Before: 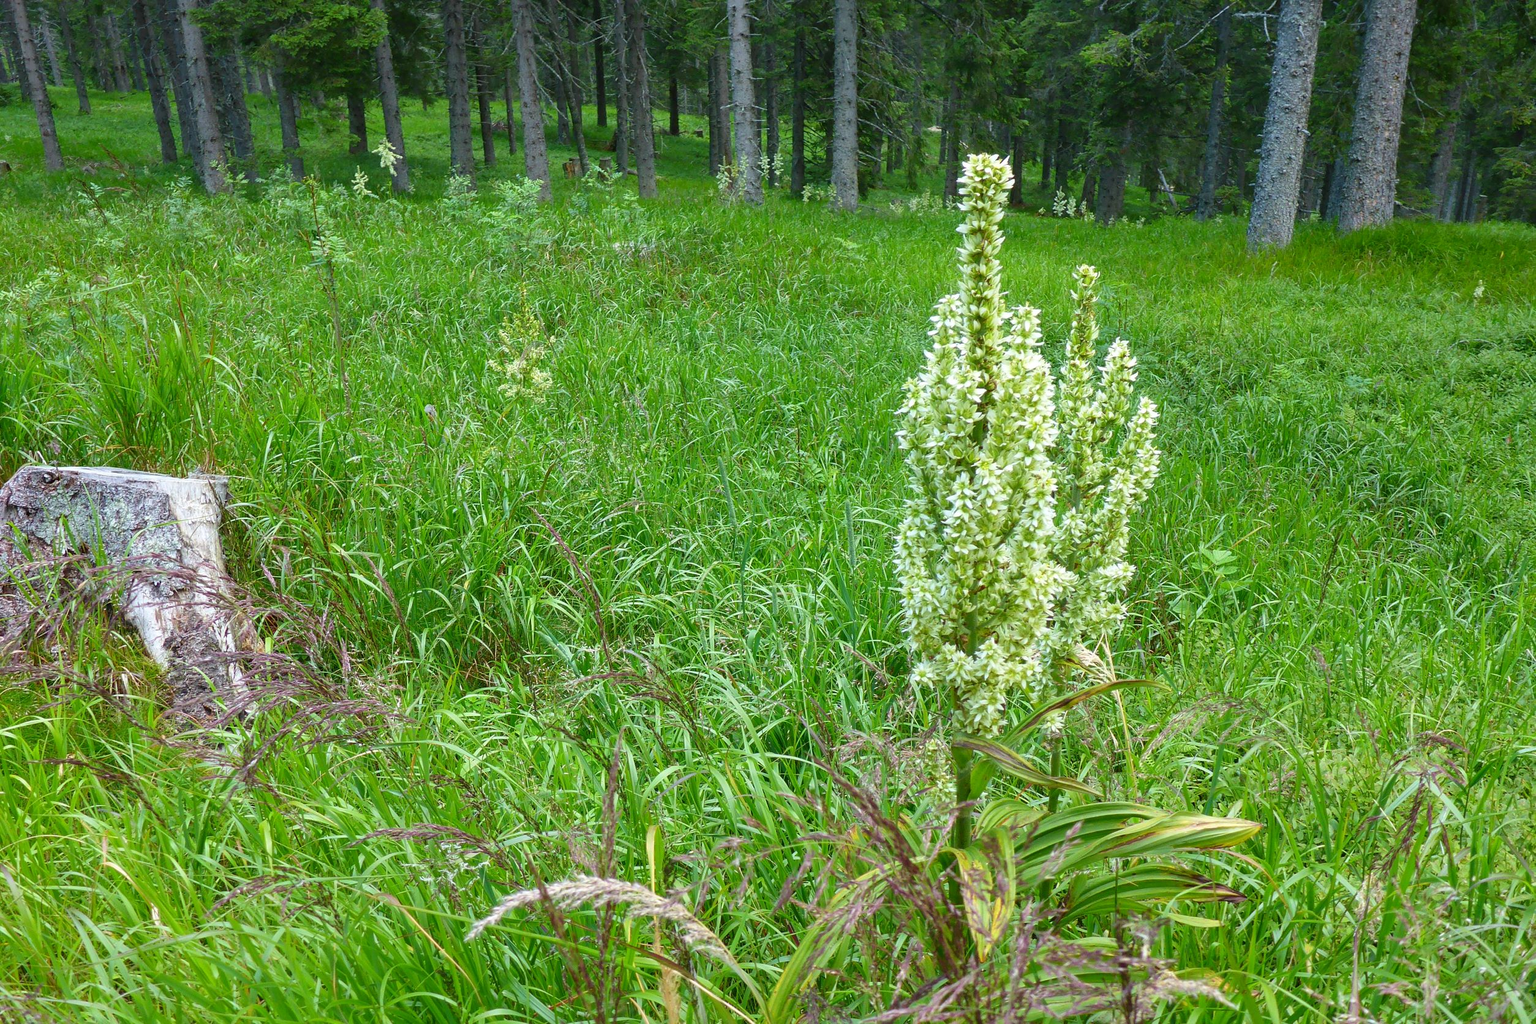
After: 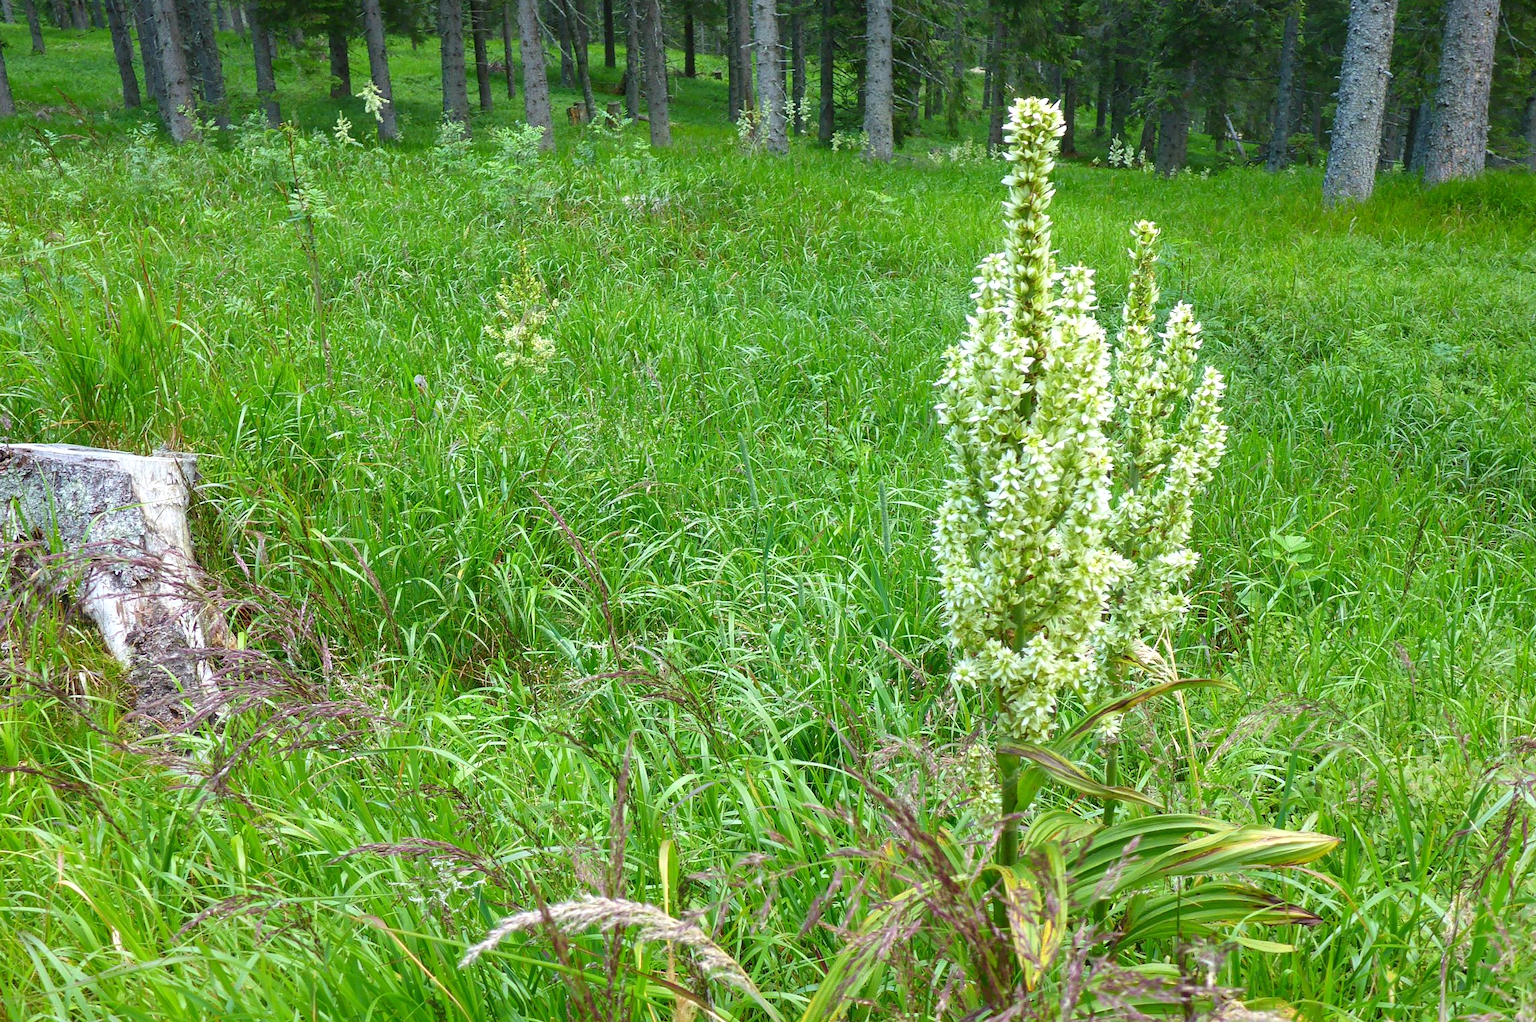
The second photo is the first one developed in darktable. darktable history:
crop: left 3.294%, top 6.449%, right 6.231%, bottom 3.236%
exposure: exposure 0.201 EV, compensate highlight preservation false
